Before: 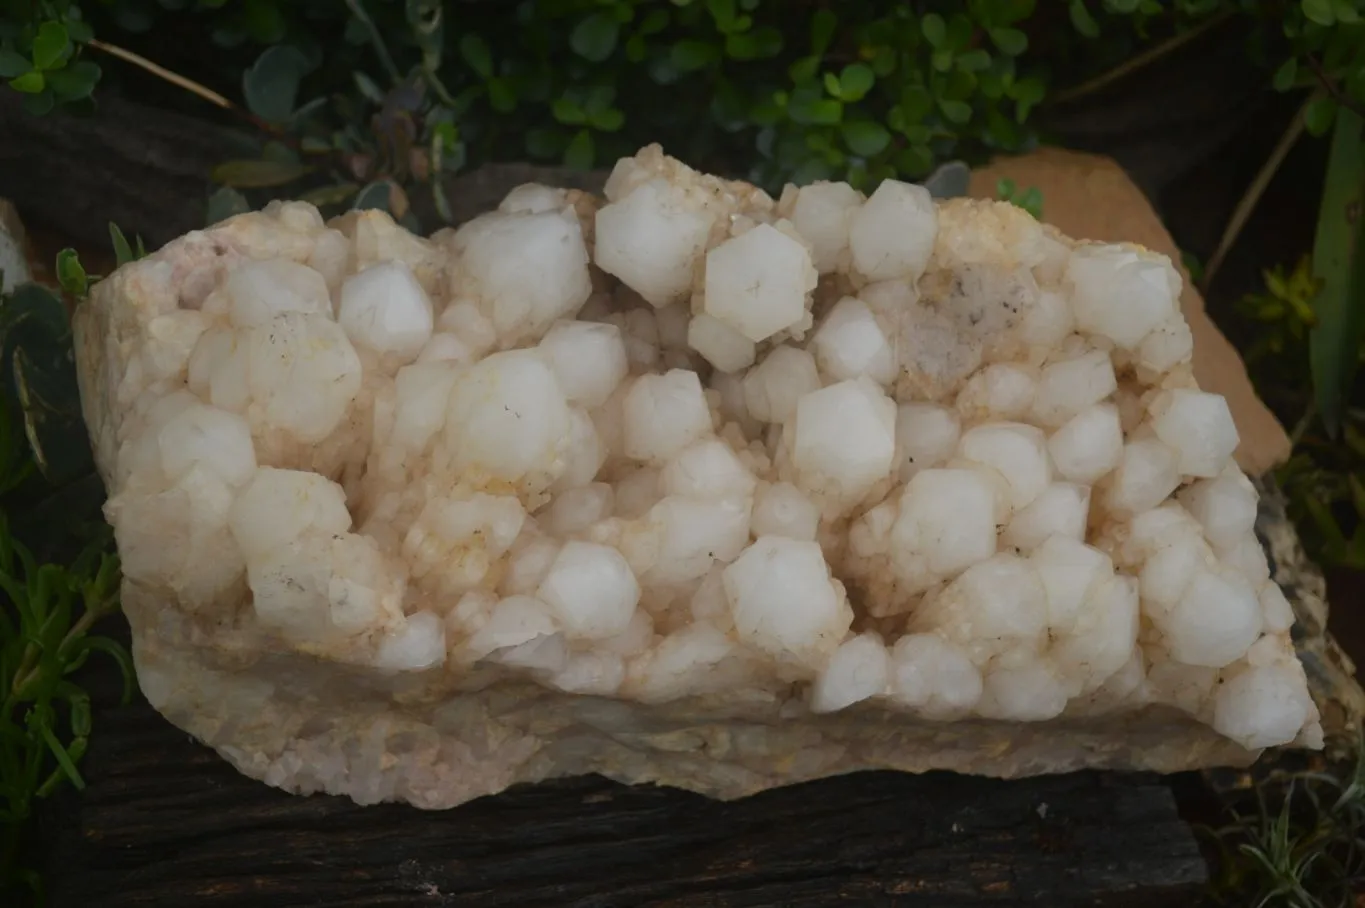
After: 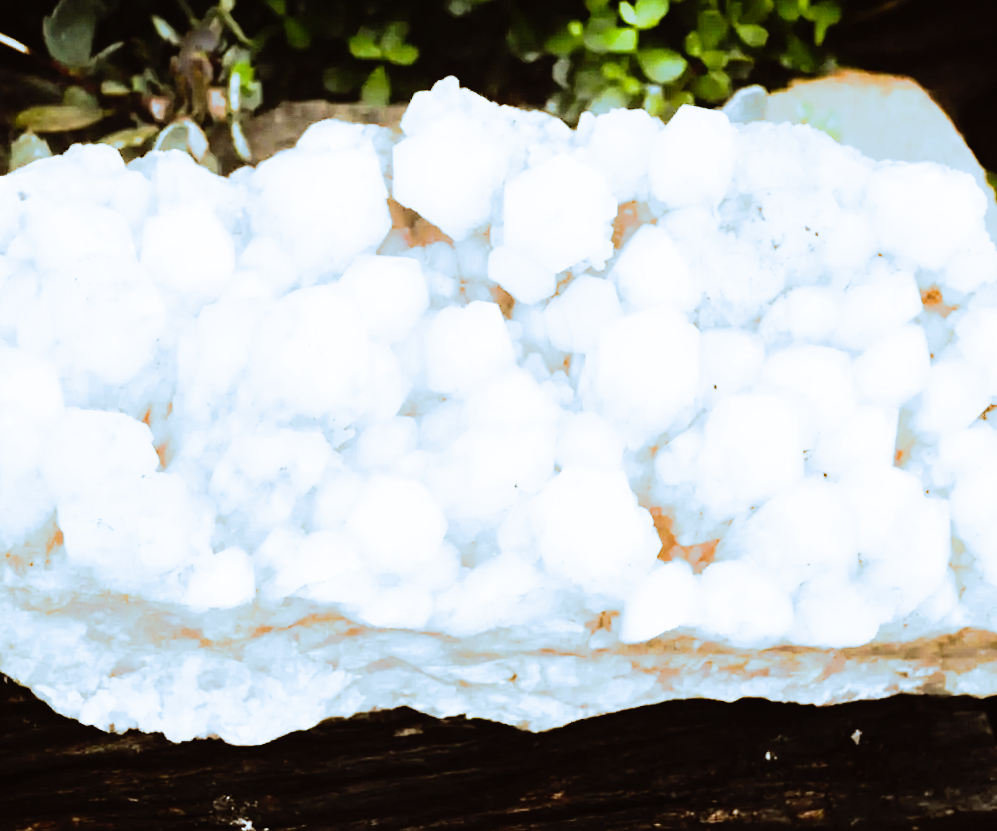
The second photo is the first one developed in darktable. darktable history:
crop and rotate: left 13.15%, top 5.251%, right 12.609%
color balance: lift [1.005, 1.002, 0.998, 0.998], gamma [1, 1.021, 1.02, 0.979], gain [0.923, 1.066, 1.056, 0.934]
exposure: black level correction 0, exposure 0.7 EV, compensate exposure bias true, compensate highlight preservation false
split-toning: shadows › hue 351.18°, shadows › saturation 0.86, highlights › hue 218.82°, highlights › saturation 0.73, balance -19.167
tone equalizer: -8 EV 0.001 EV, -7 EV -0.004 EV, -6 EV 0.009 EV, -5 EV 0.032 EV, -4 EV 0.276 EV, -3 EV 0.644 EV, -2 EV 0.584 EV, -1 EV 0.187 EV, +0 EV 0.024 EV
base curve: curves: ch0 [(0, 0) (0.012, 0.01) (0.073, 0.168) (0.31, 0.711) (0.645, 0.957) (1, 1)], preserve colors none
rotate and perspective: rotation -1.32°, lens shift (horizontal) -0.031, crop left 0.015, crop right 0.985, crop top 0.047, crop bottom 0.982
rgb curve: curves: ch0 [(0, 0) (0.21, 0.15) (0.24, 0.21) (0.5, 0.75) (0.75, 0.96) (0.89, 0.99) (1, 1)]; ch1 [(0, 0.02) (0.21, 0.13) (0.25, 0.2) (0.5, 0.67) (0.75, 0.9) (0.89, 0.97) (1, 1)]; ch2 [(0, 0.02) (0.21, 0.13) (0.25, 0.2) (0.5, 0.67) (0.75, 0.9) (0.89, 0.97) (1, 1)], compensate middle gray true
